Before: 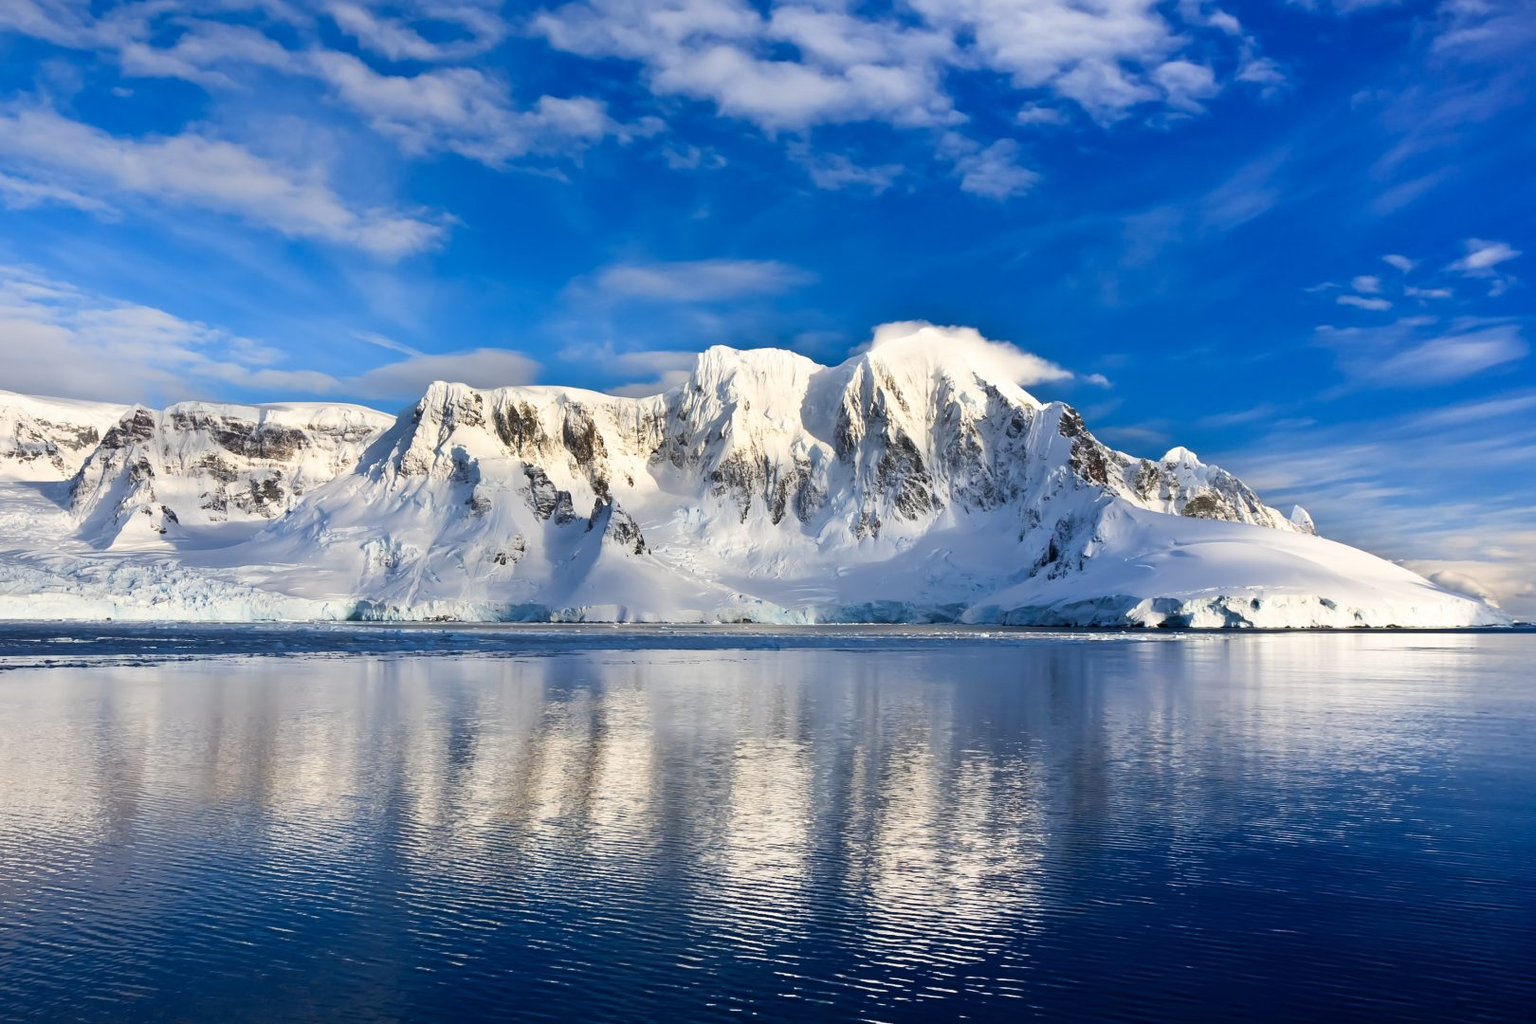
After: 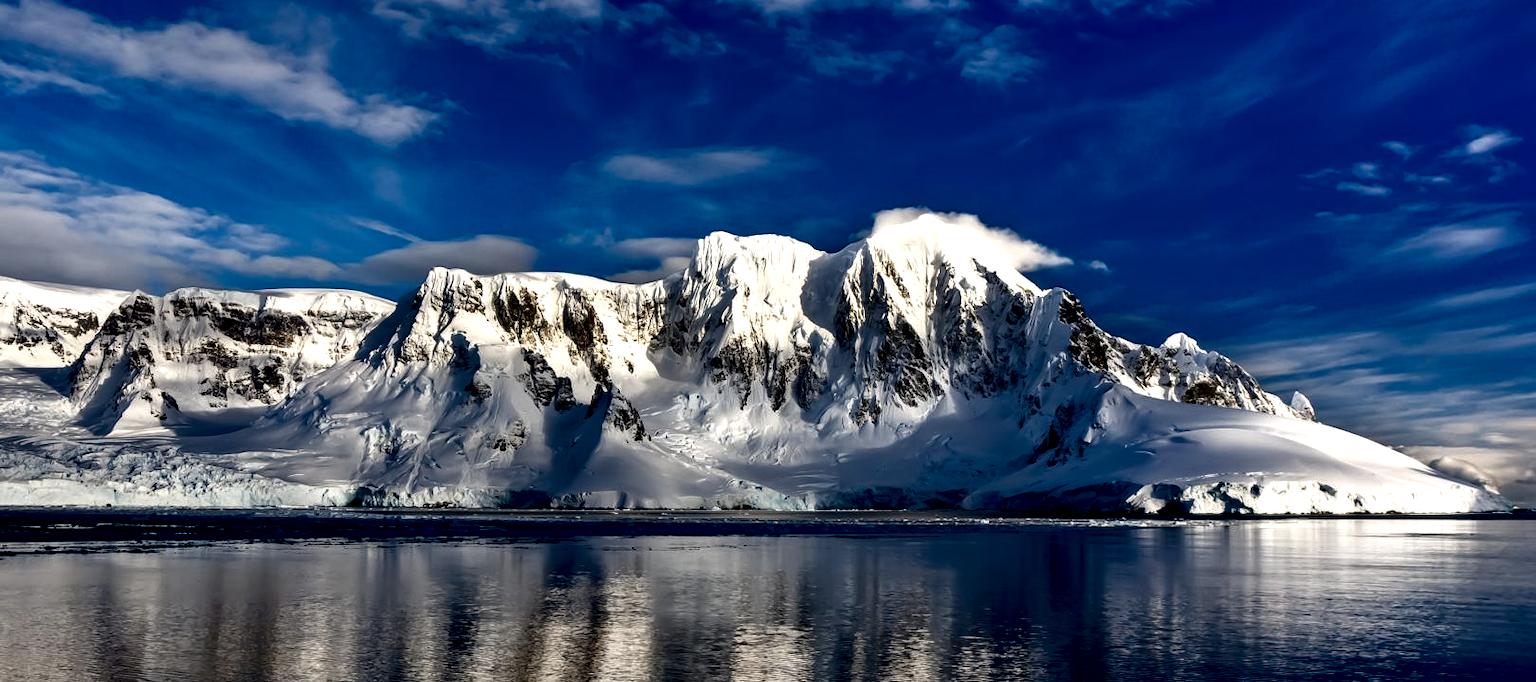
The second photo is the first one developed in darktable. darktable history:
crop: top 11.166%, bottom 22.168%
local contrast: highlights 80%, shadows 57%, detail 175%, midtone range 0.602
contrast brightness saturation: brightness -0.52
graduated density: rotation -180°, offset 24.95
